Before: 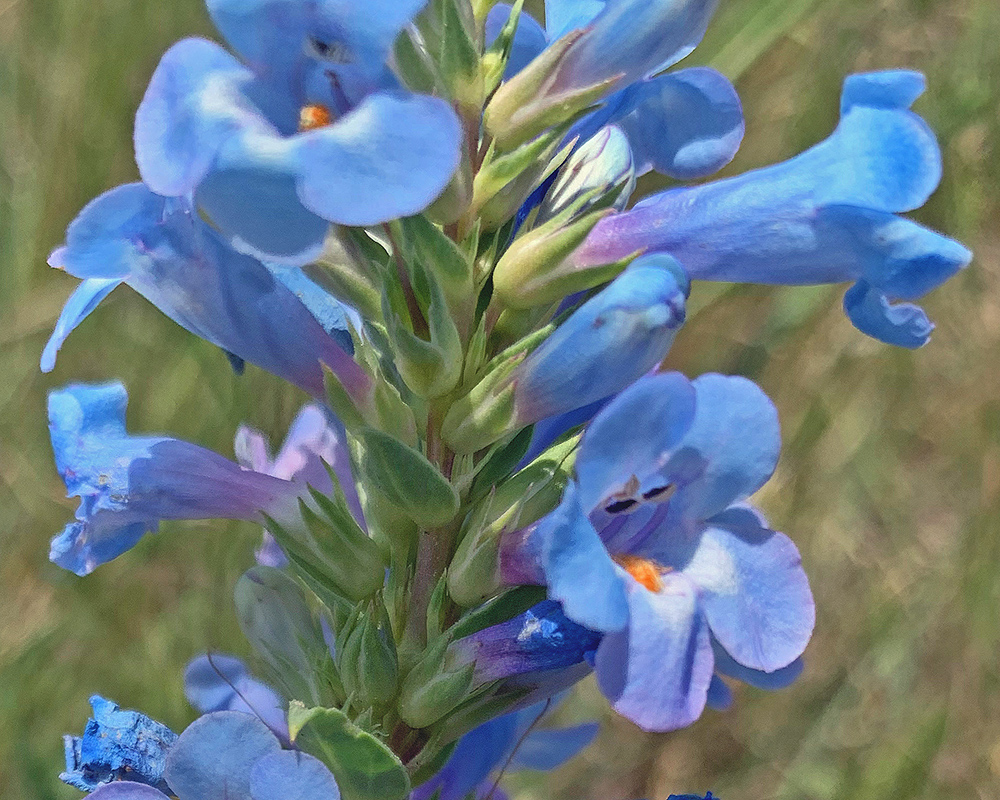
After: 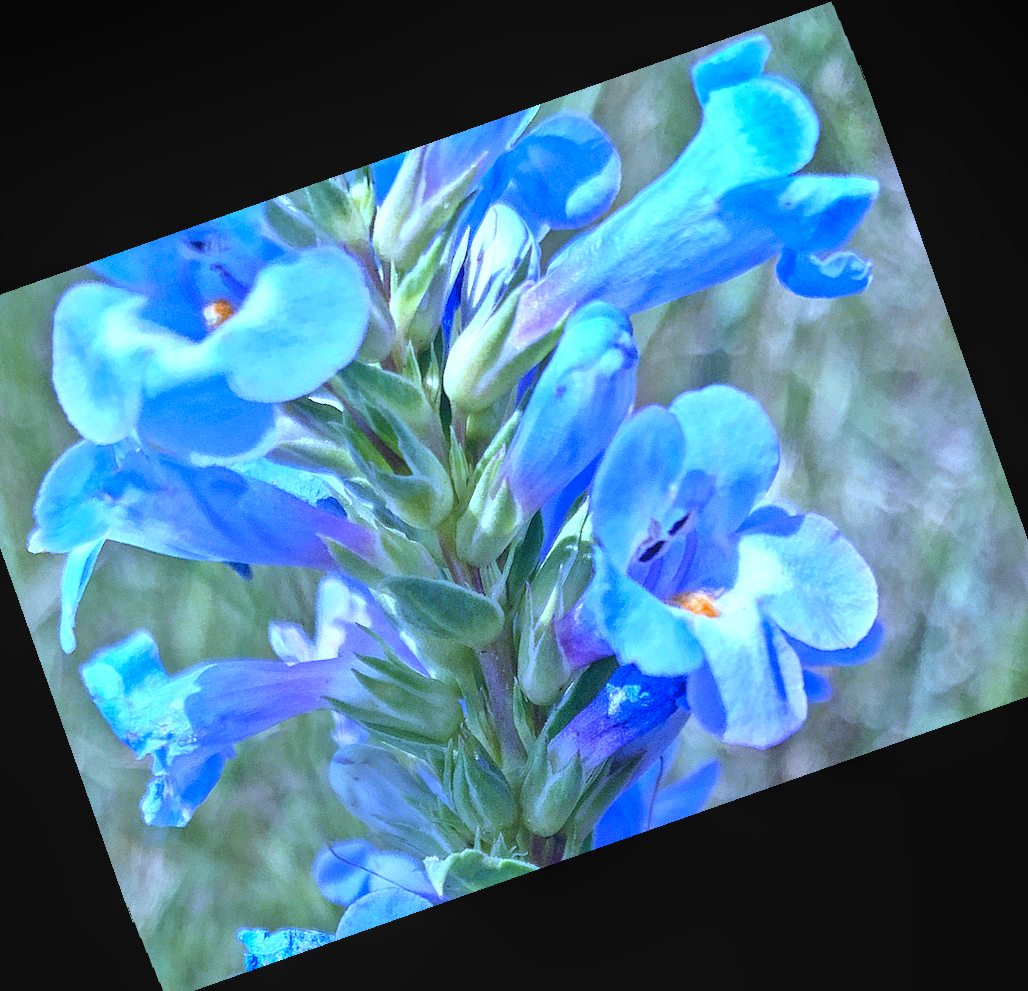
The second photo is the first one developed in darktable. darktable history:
local contrast: detail 110%
white balance: red 0.766, blue 1.537
contrast brightness saturation: contrast 0.08, saturation 0.02
crop and rotate: angle 19.43°, left 6.812%, right 4.125%, bottom 1.087%
rotate and perspective: rotation -3.52°, crop left 0.036, crop right 0.964, crop top 0.081, crop bottom 0.919
exposure: black level correction 0, exposure 1 EV, compensate exposure bias true, compensate highlight preservation false
tone equalizer: on, module defaults
